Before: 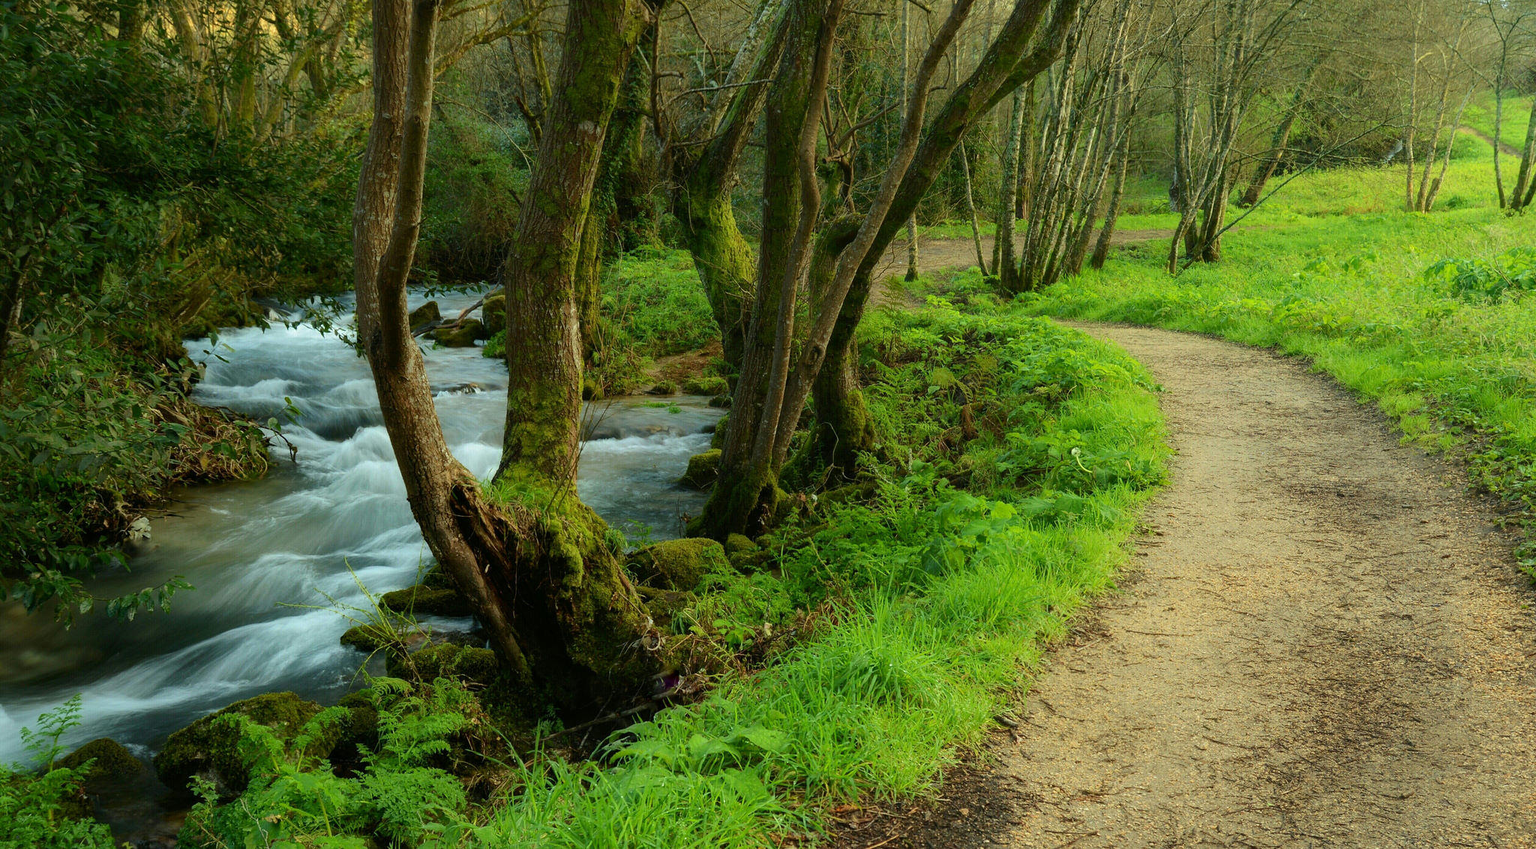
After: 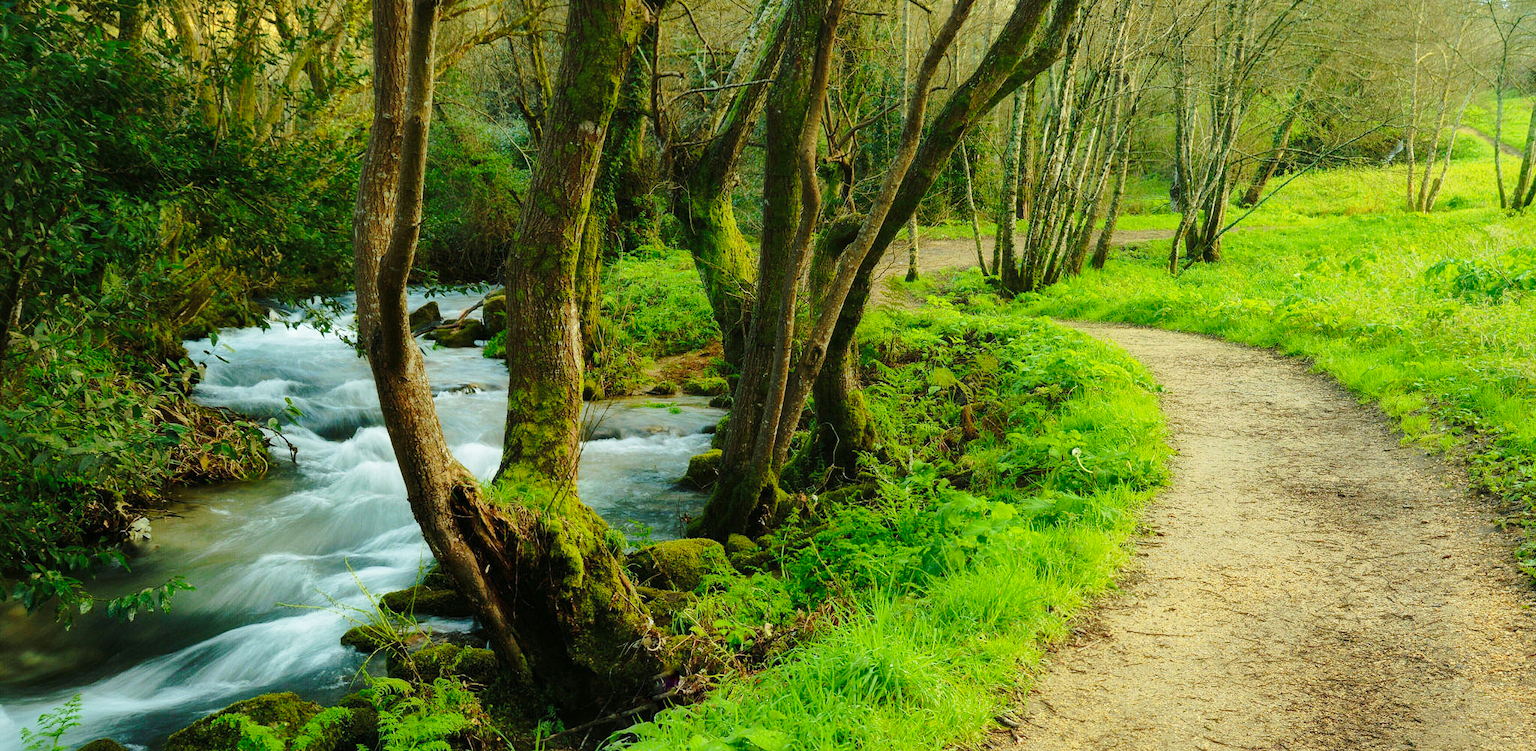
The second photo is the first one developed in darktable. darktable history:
crop and rotate: top 0%, bottom 11.49%
shadows and highlights: shadows 30
base curve: curves: ch0 [(0, 0) (0.028, 0.03) (0.121, 0.232) (0.46, 0.748) (0.859, 0.968) (1, 1)], preserve colors none
